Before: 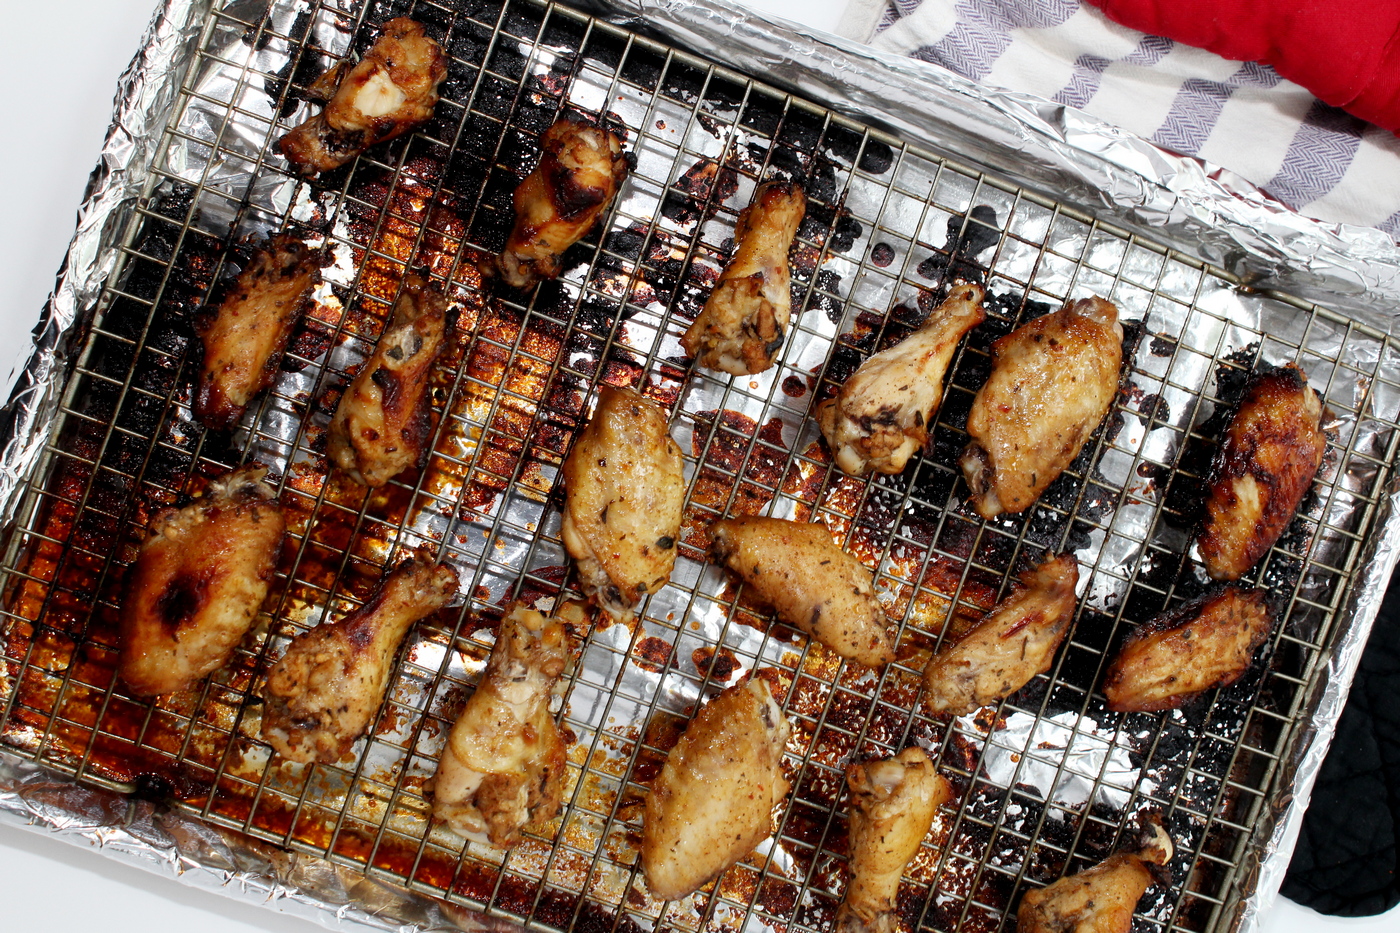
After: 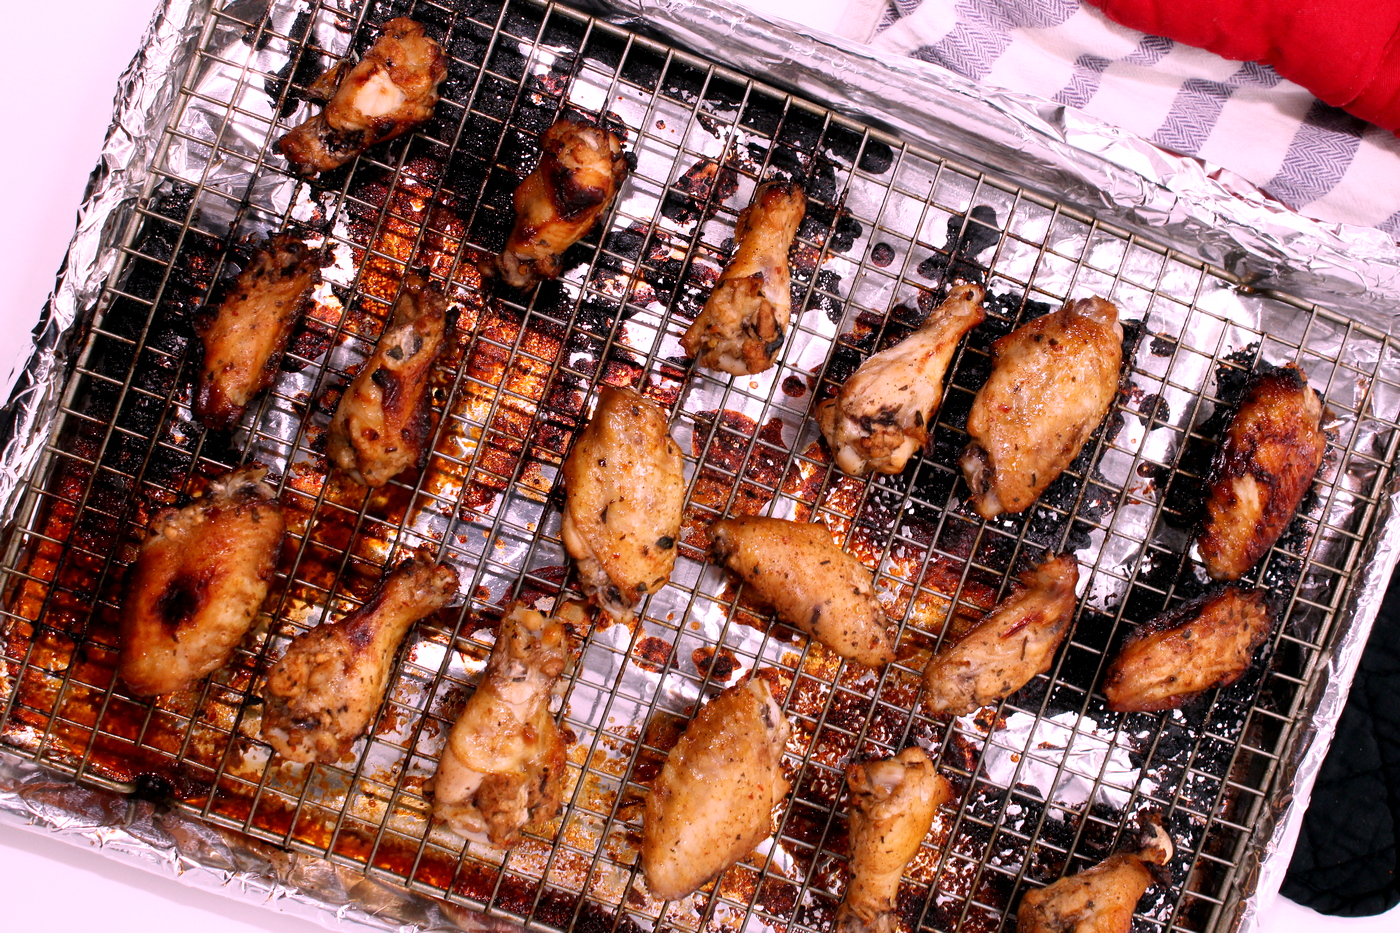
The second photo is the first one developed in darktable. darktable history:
exposure: compensate highlight preservation false
white balance: red 1.188, blue 1.11
